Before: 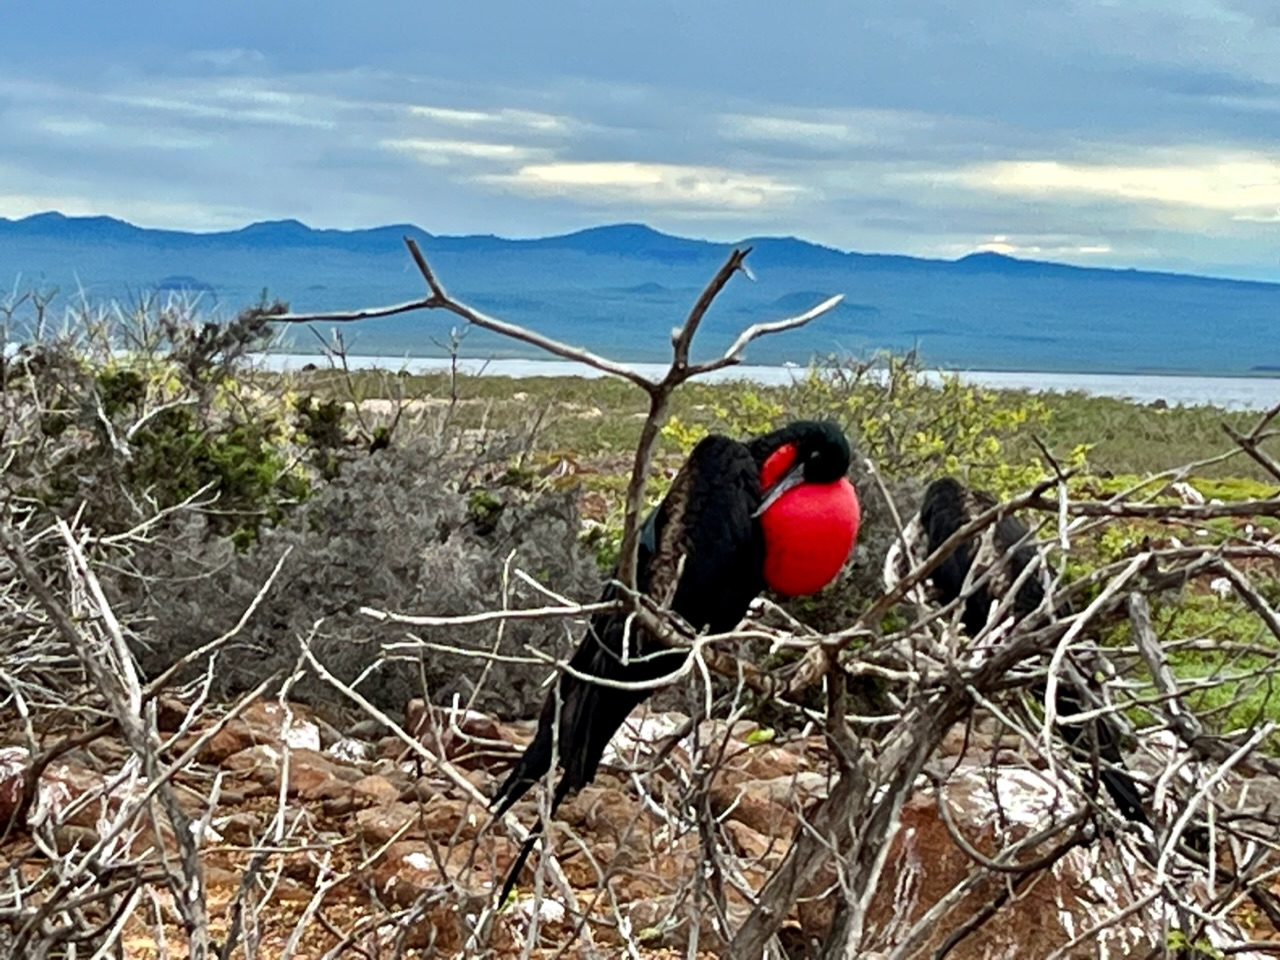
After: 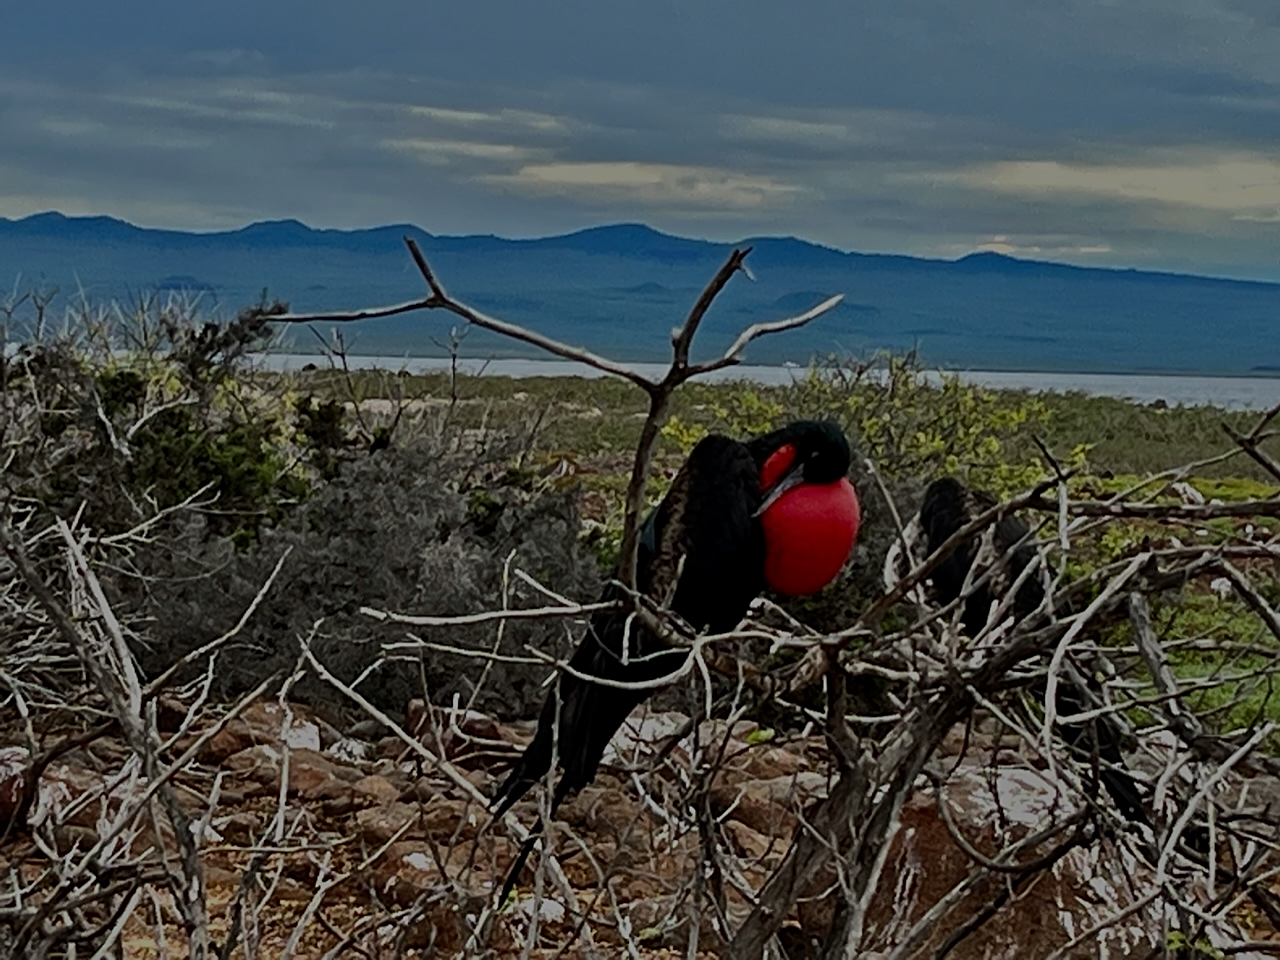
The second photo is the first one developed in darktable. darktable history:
local contrast: mode bilateral grid, contrast 20, coarseness 50, detail 102%, midtone range 0.2
tone equalizer: -8 EV -2 EV, -7 EV -2 EV, -6 EV -2 EV, -5 EV -2 EV, -4 EV -2 EV, -3 EV -2 EV, -2 EV -2 EV, -1 EV -1.63 EV, +0 EV -2 EV
sharpen: on, module defaults
